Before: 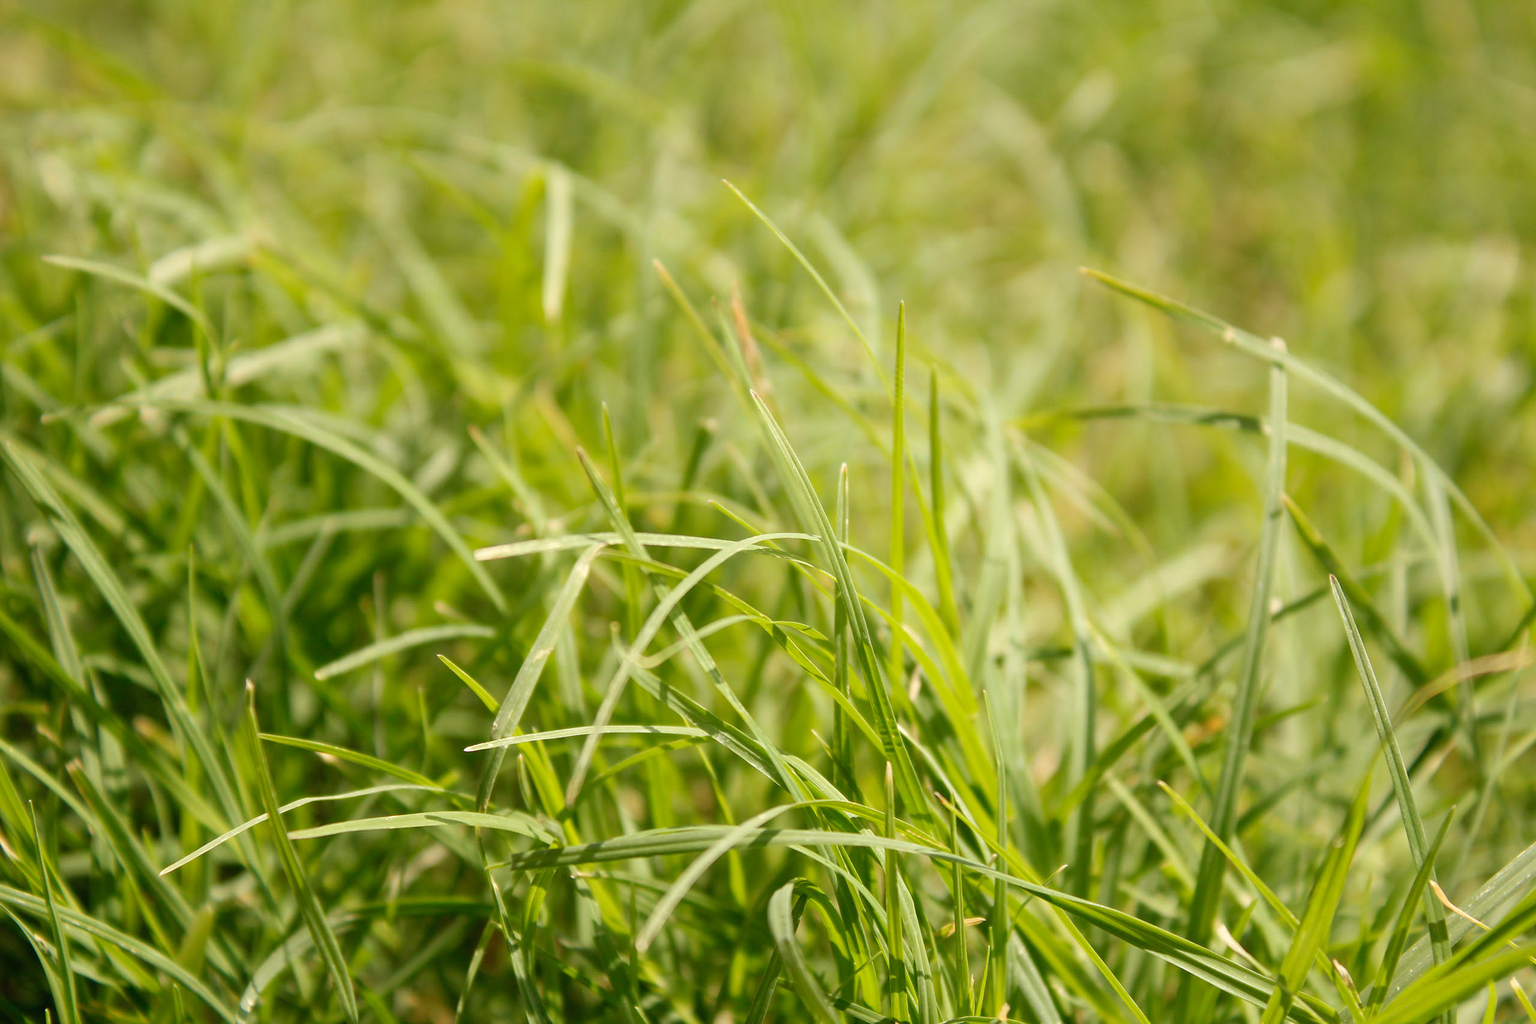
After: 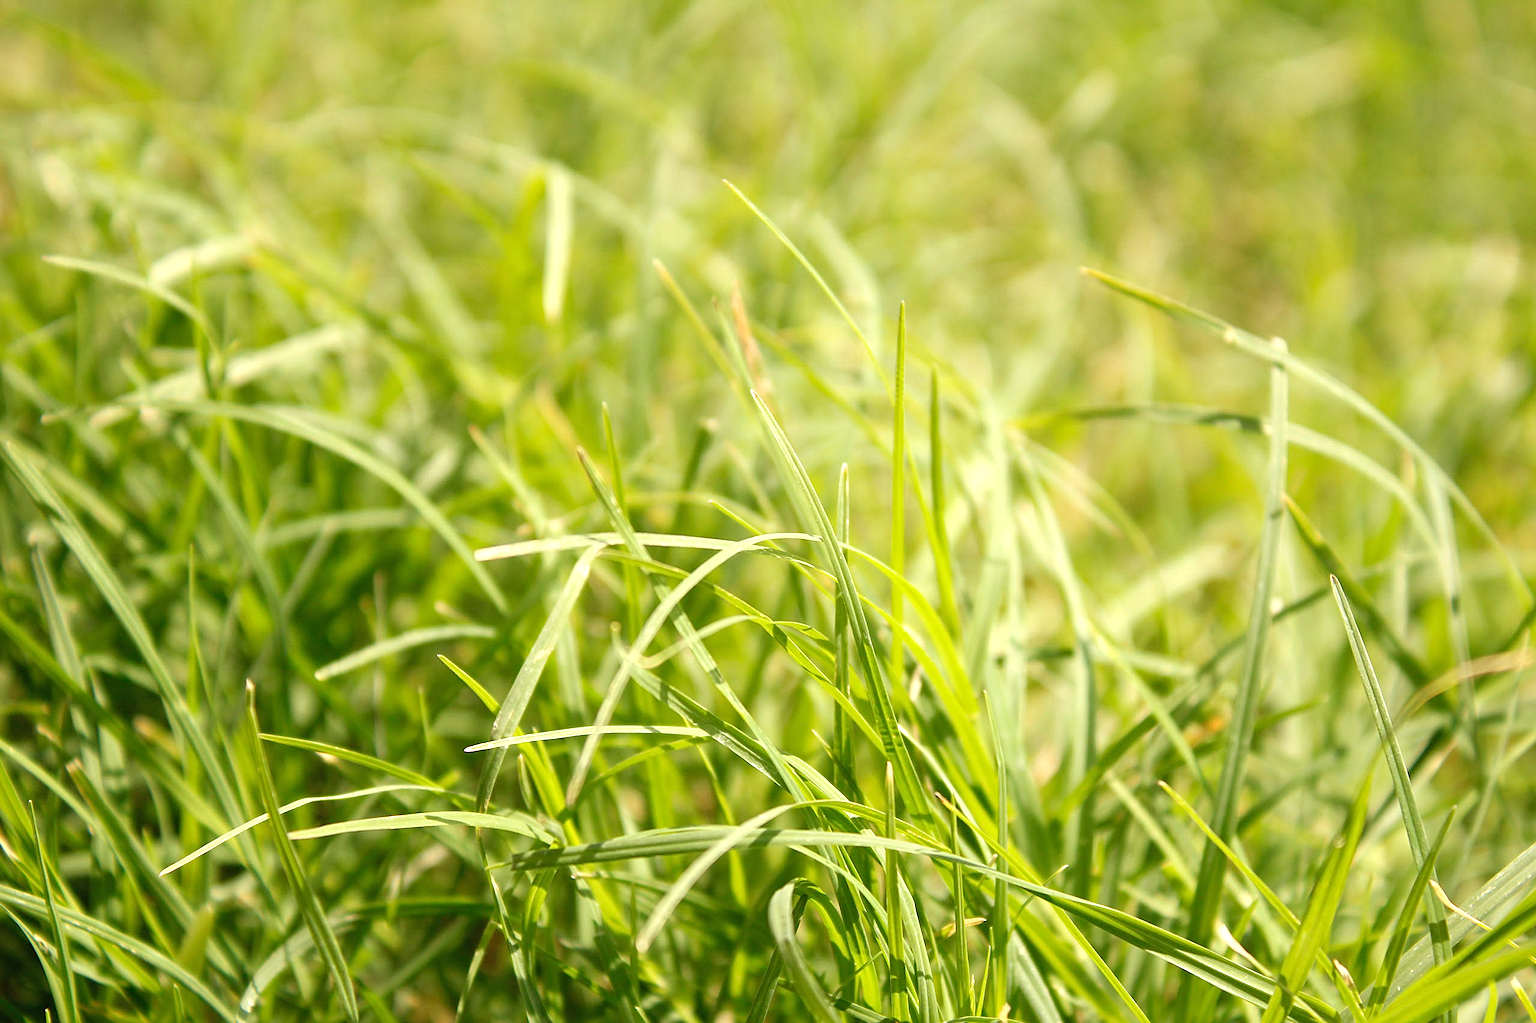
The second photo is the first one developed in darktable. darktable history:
exposure: black level correction 0, exposure 0.499 EV, compensate highlight preservation false
sharpen: radius 2.159, amount 0.378, threshold 0.125
